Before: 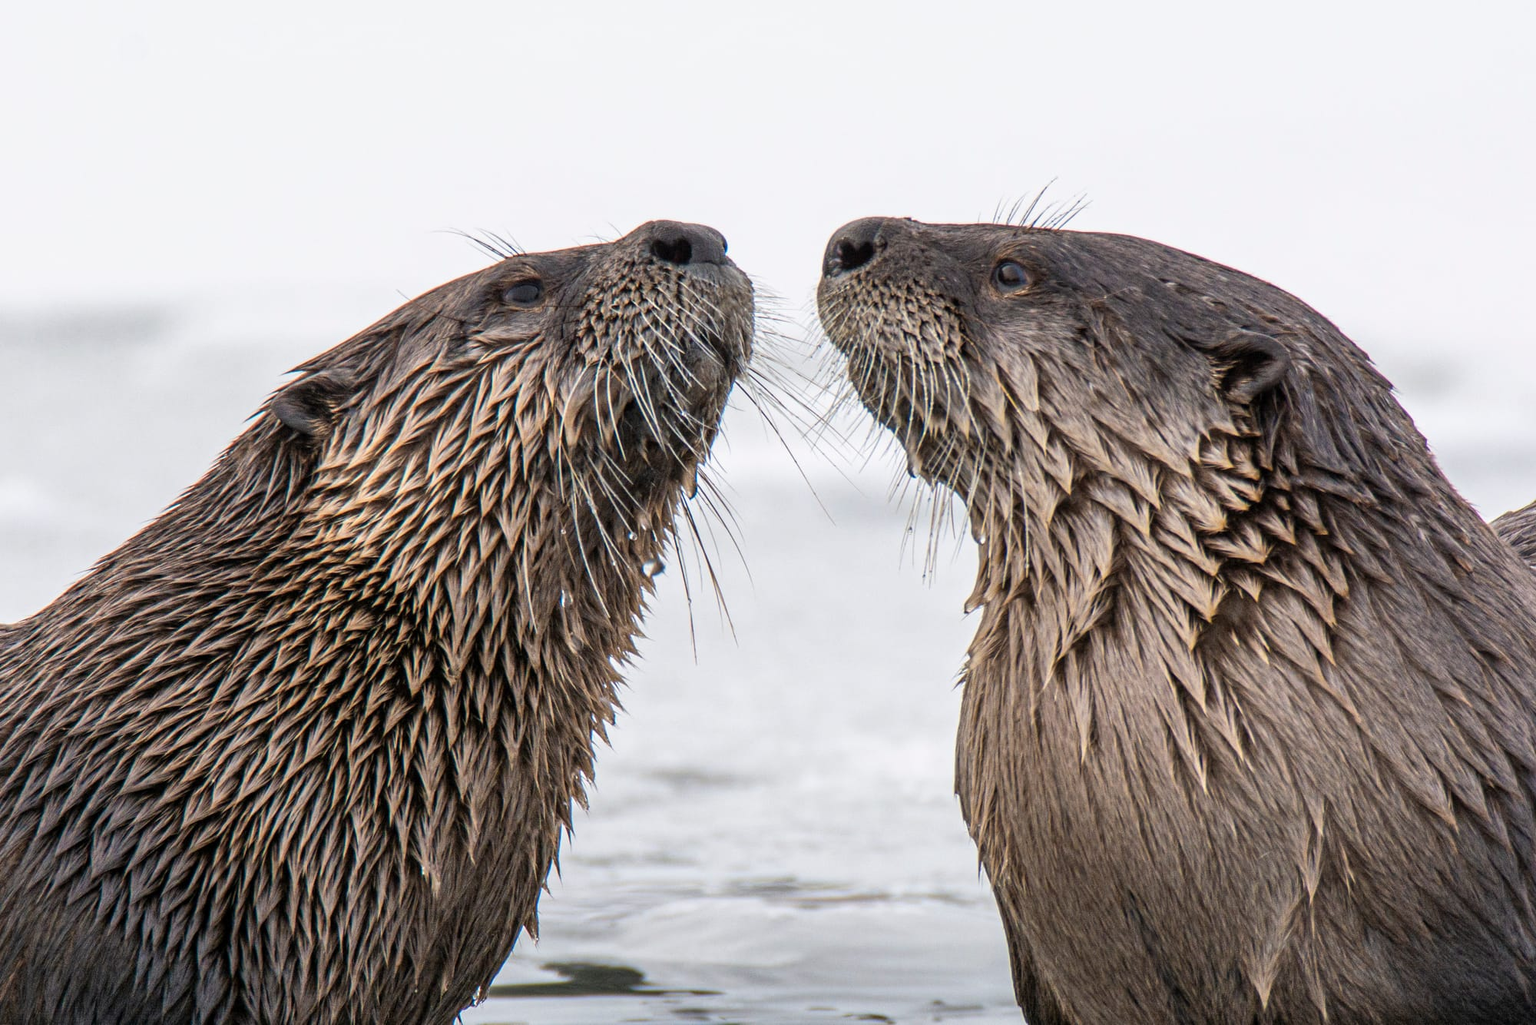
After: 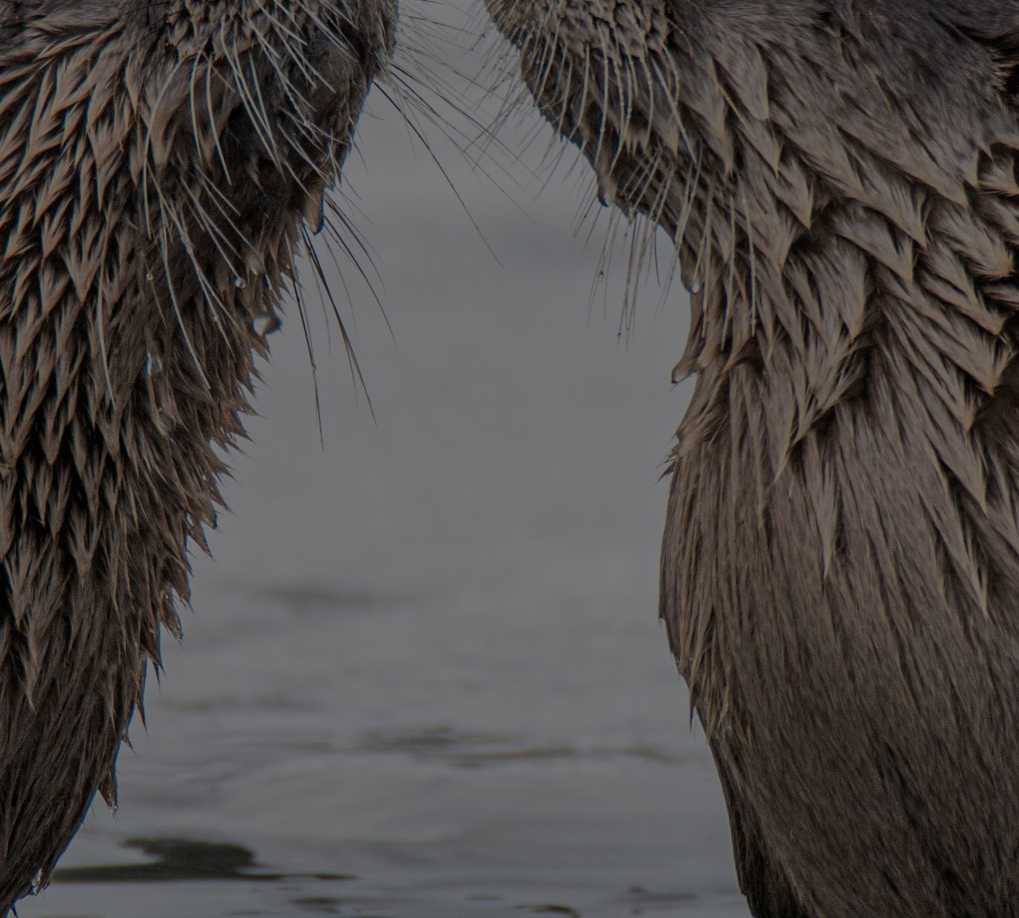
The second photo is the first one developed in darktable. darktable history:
color balance rgb: perceptual brilliance grading › global brilliance -48.39%
crop and rotate: left 29.237%, top 31.152%, right 19.807%
